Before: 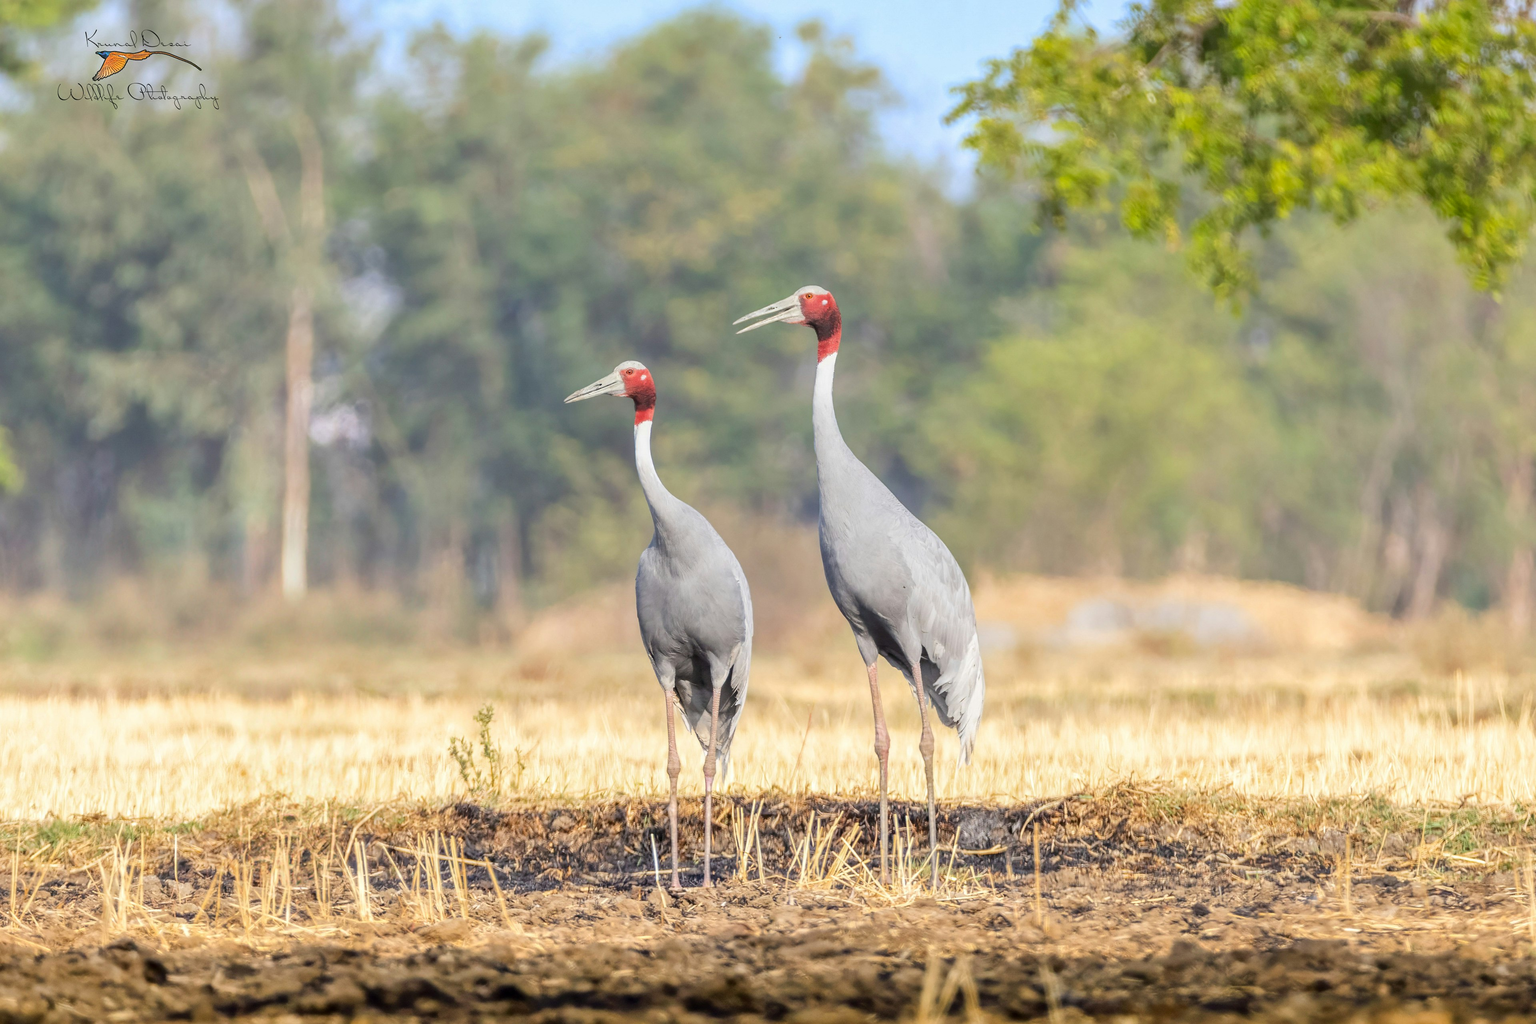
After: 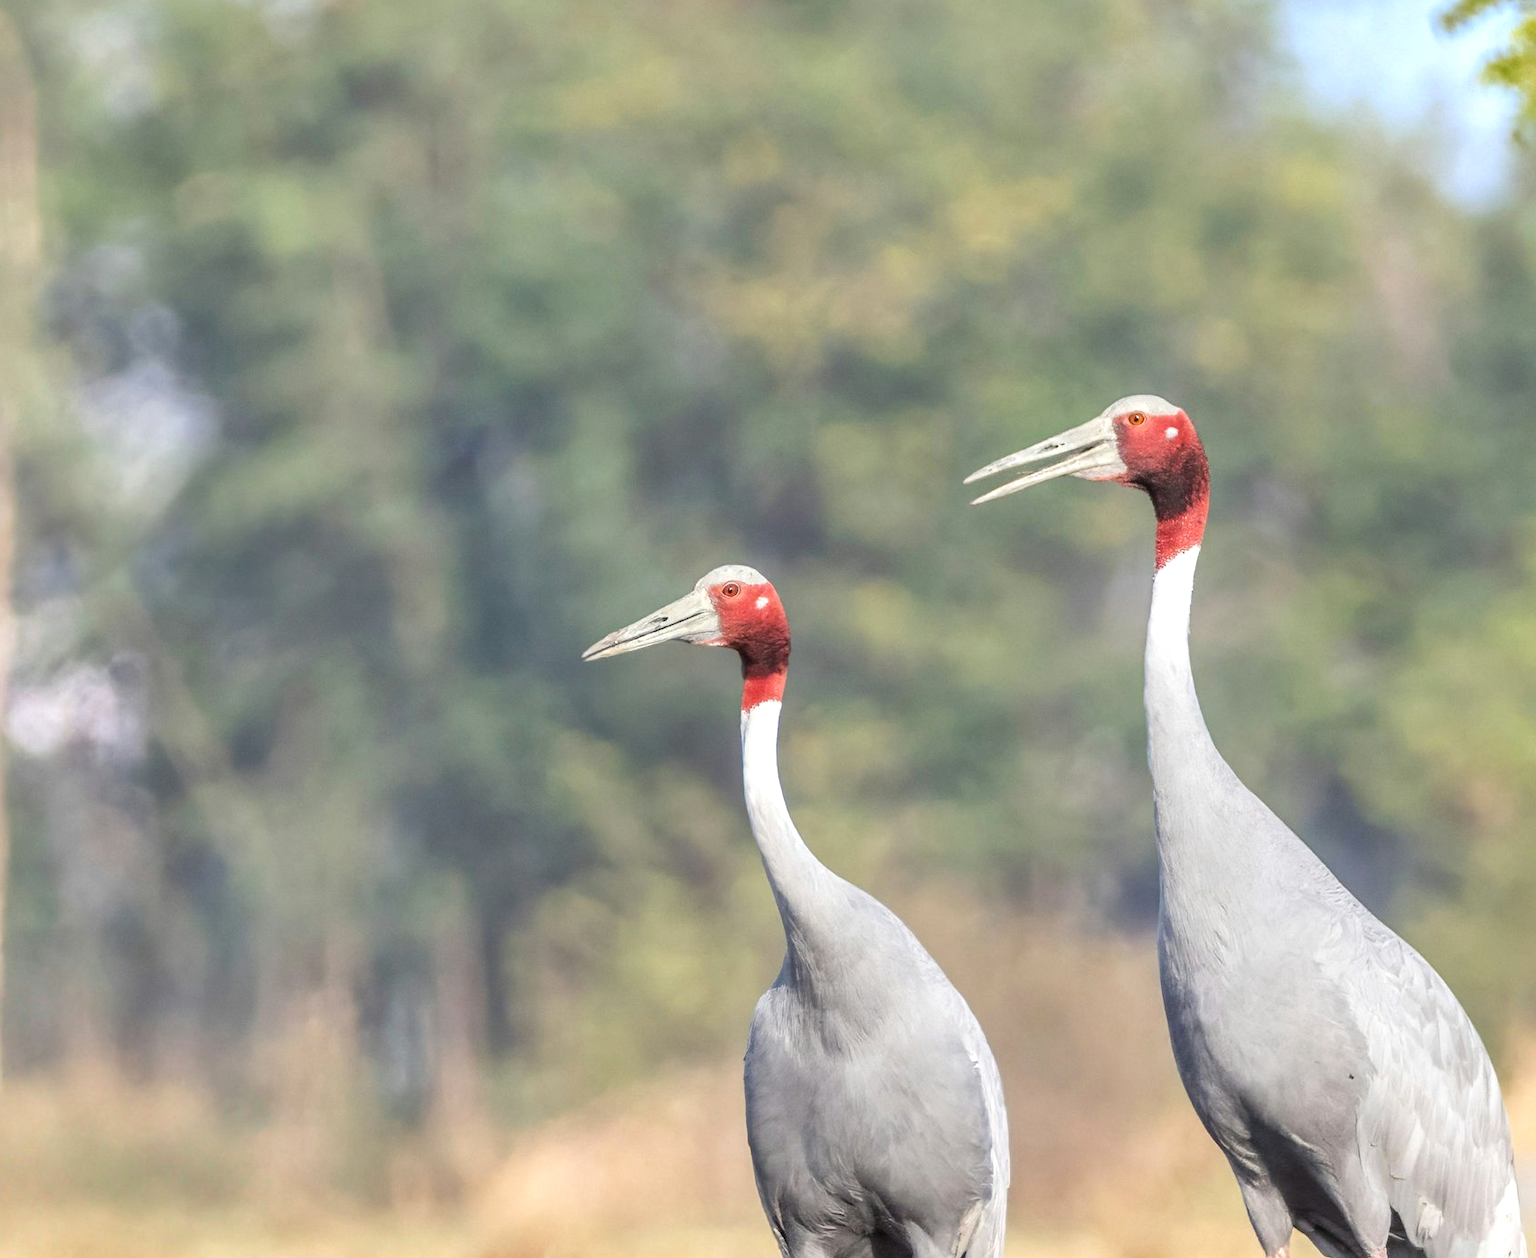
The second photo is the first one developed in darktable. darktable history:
local contrast: on, module defaults
crop: left 19.97%, top 10.853%, right 35.776%, bottom 34.76%
exposure: exposure 0.202 EV, compensate highlight preservation false
